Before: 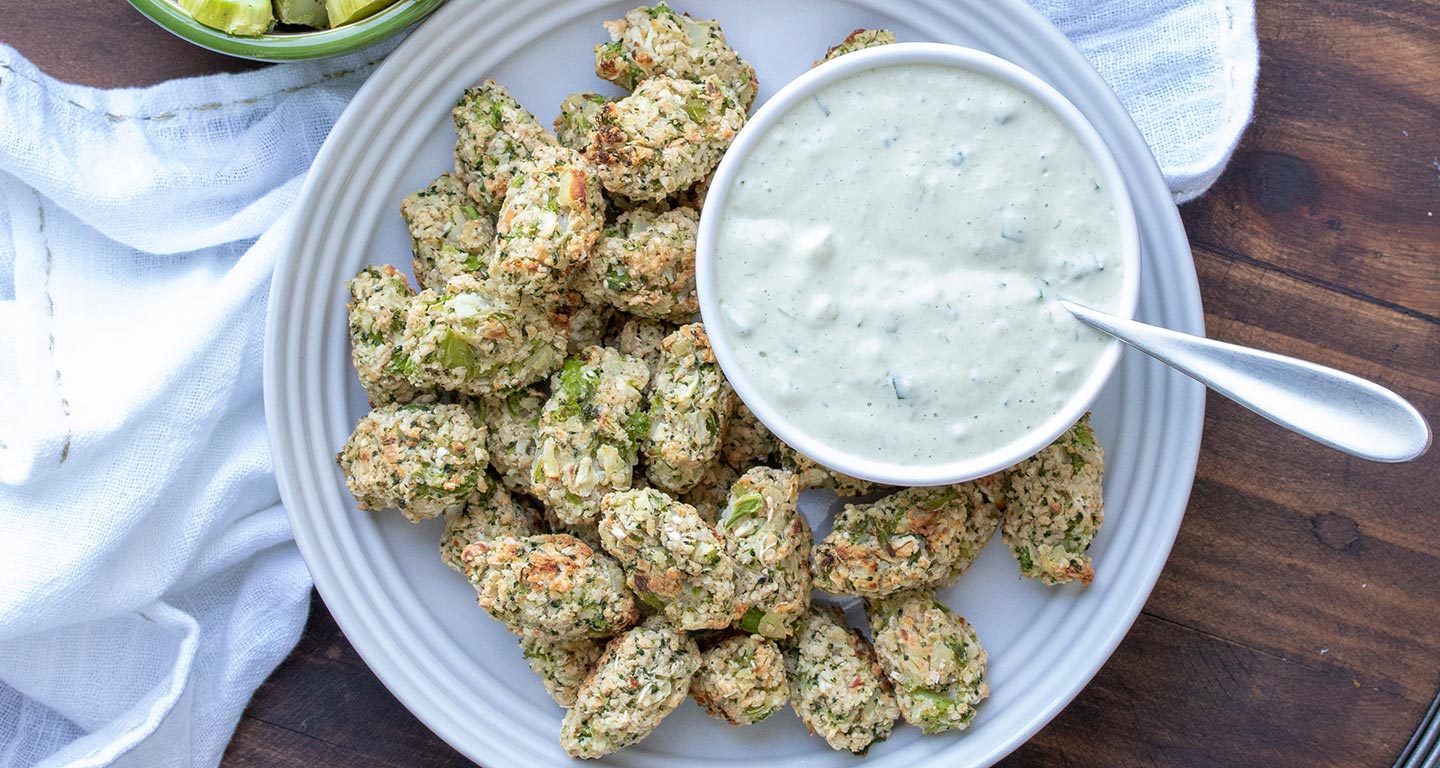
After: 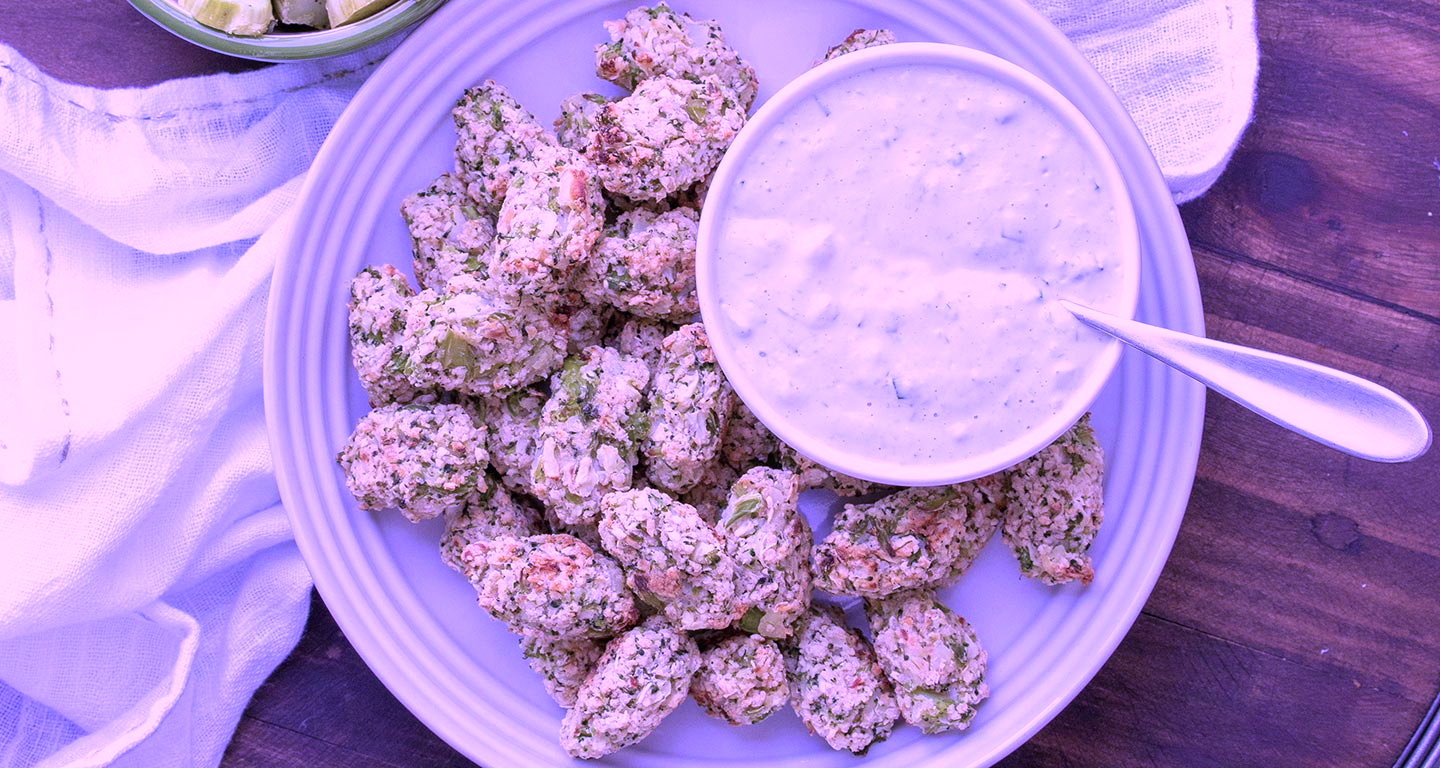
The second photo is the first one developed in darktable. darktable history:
color calibration: illuminant custom, x 0.38, y 0.482, temperature 4457.37 K
color balance rgb: power › chroma 0.323%, power › hue 23.61°, perceptual saturation grading › global saturation -0.02%
